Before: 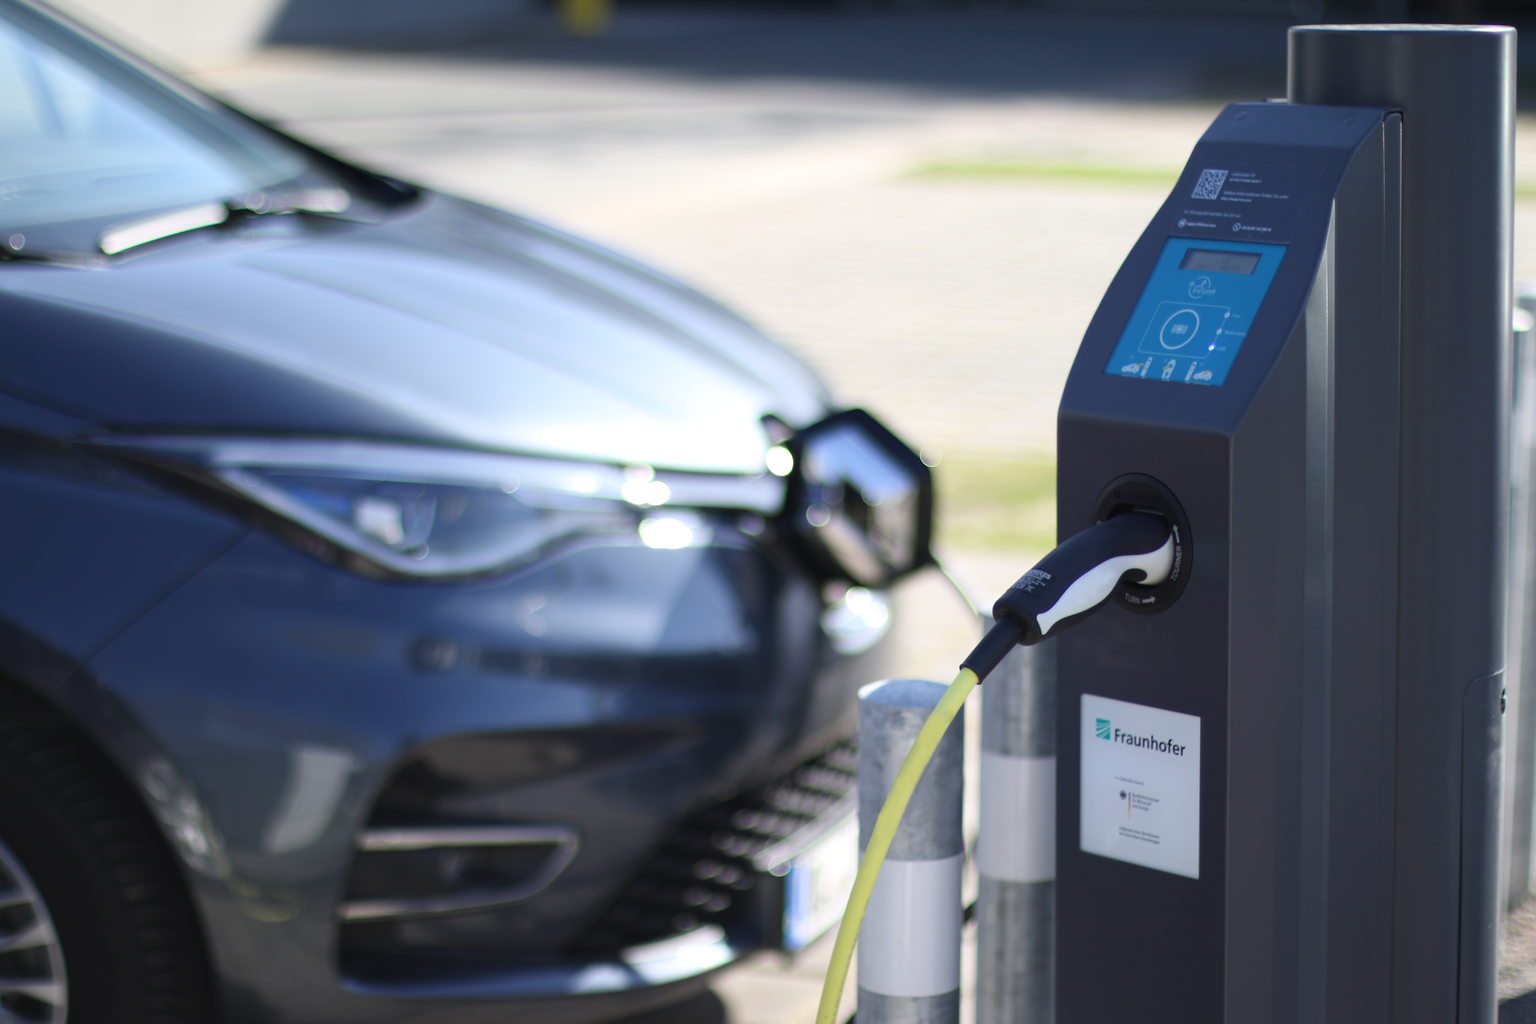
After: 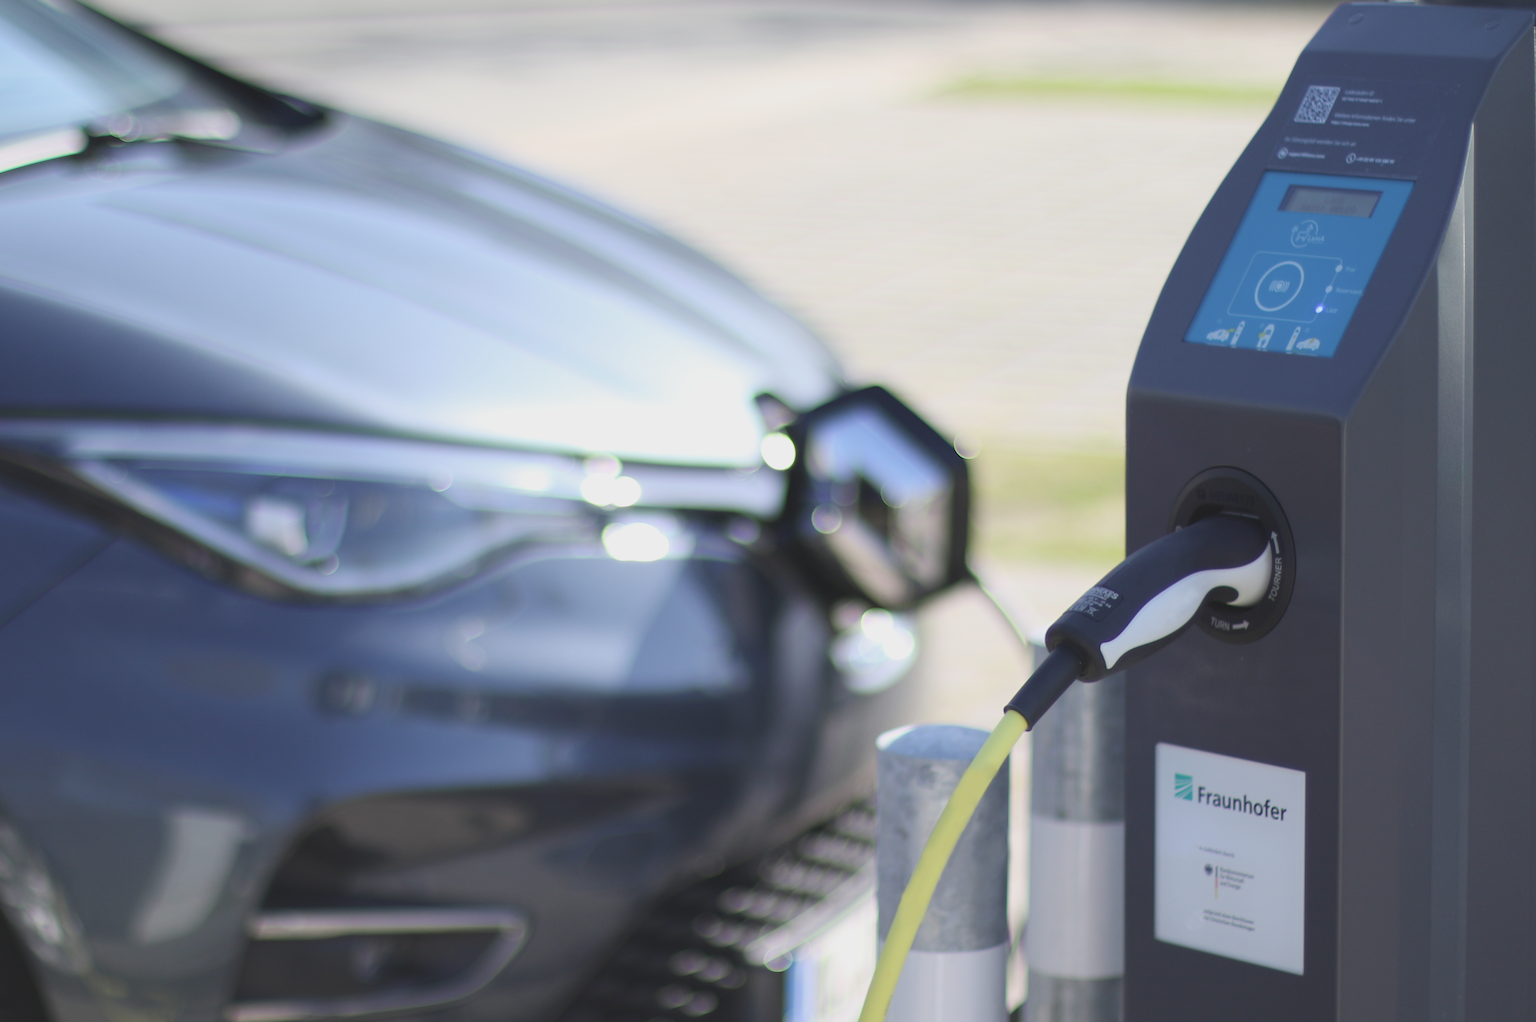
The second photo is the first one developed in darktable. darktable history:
crop and rotate: left 10.326%, top 9.87%, right 9.847%, bottom 10.422%
contrast brightness saturation: contrast -0.145, brightness 0.052, saturation -0.137
